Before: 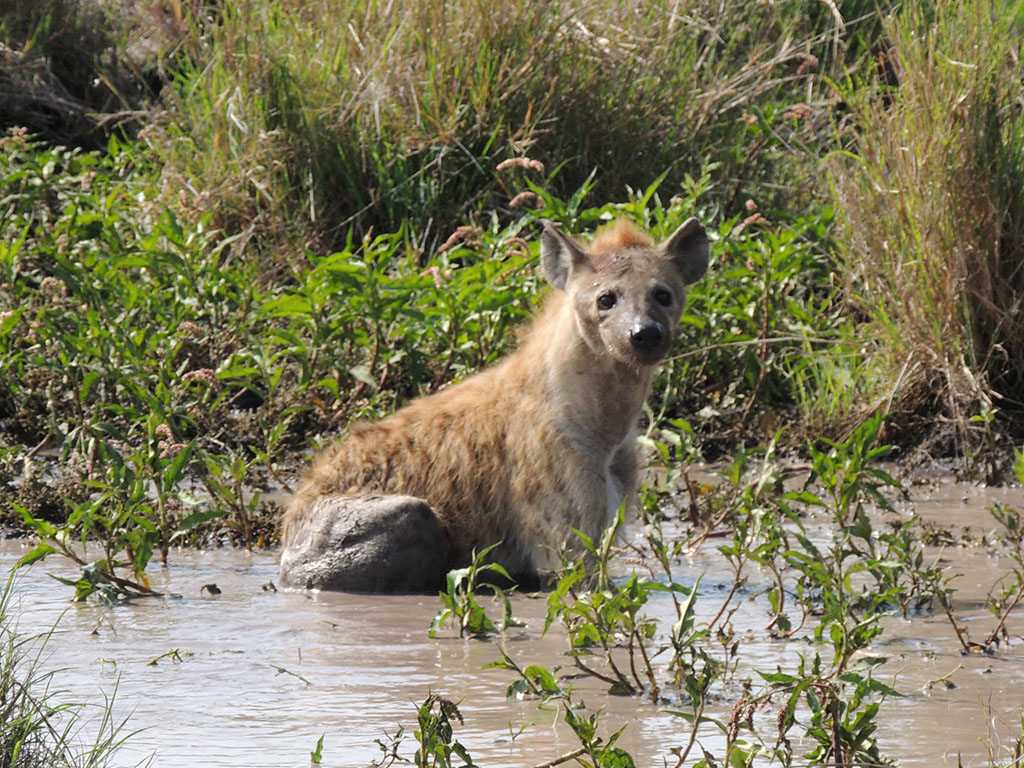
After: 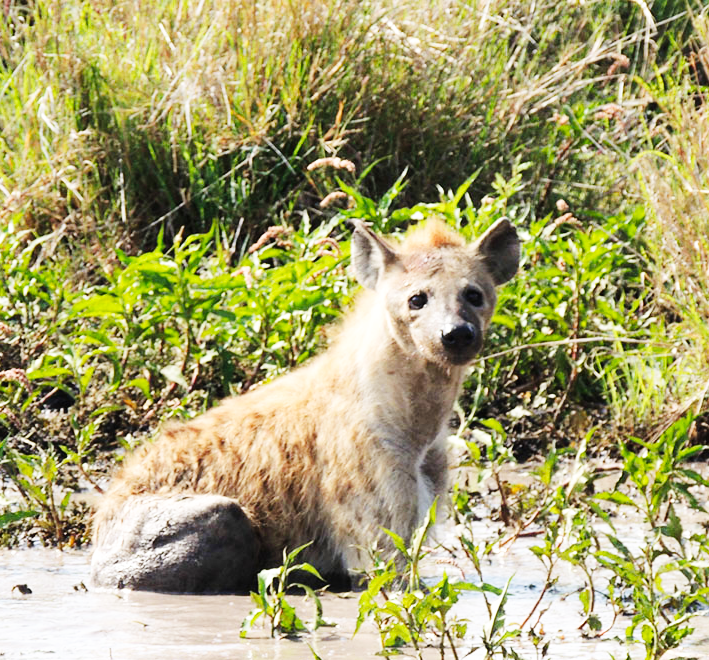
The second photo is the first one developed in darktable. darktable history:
crop: left 18.479%, right 12.2%, bottom 13.971%
base curve: curves: ch0 [(0, 0.003) (0.001, 0.002) (0.006, 0.004) (0.02, 0.022) (0.048, 0.086) (0.094, 0.234) (0.162, 0.431) (0.258, 0.629) (0.385, 0.8) (0.548, 0.918) (0.751, 0.988) (1, 1)], preserve colors none
